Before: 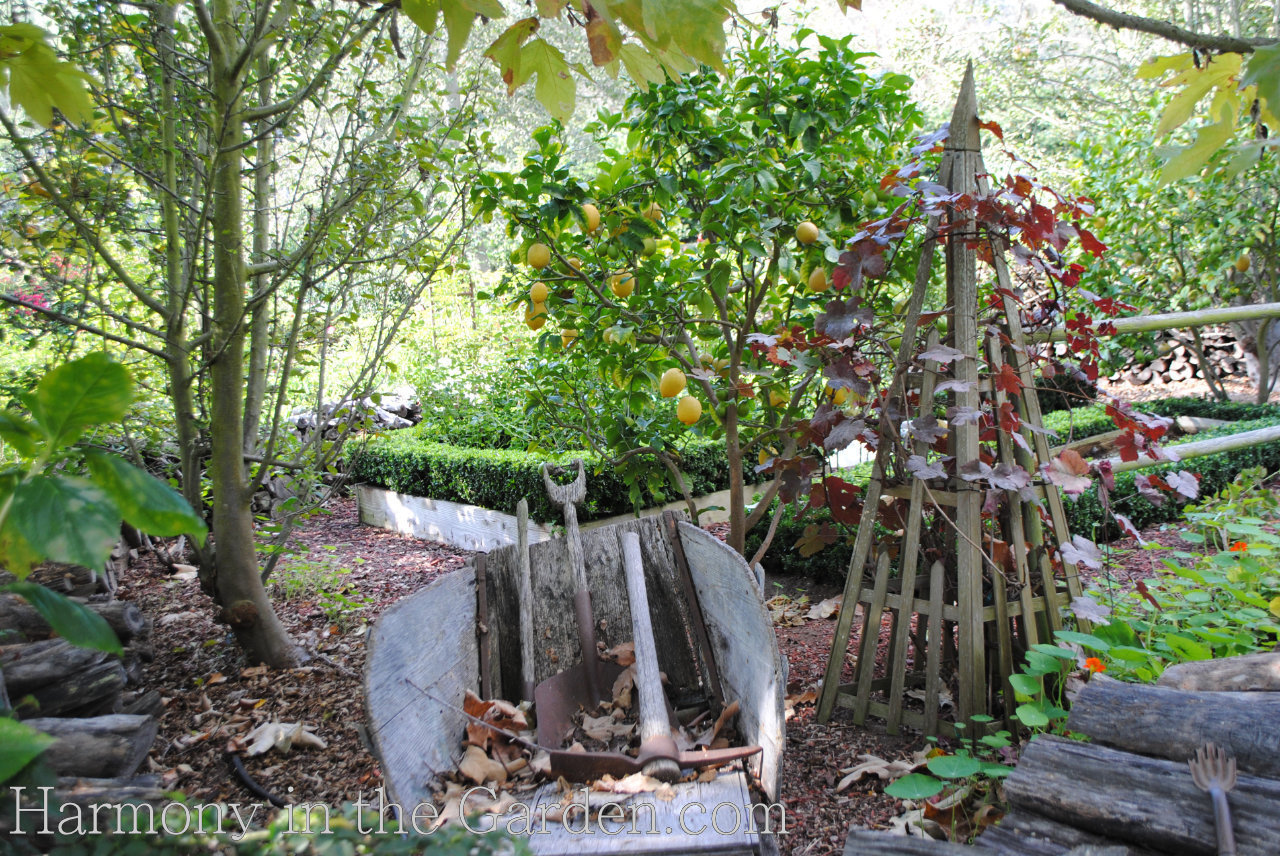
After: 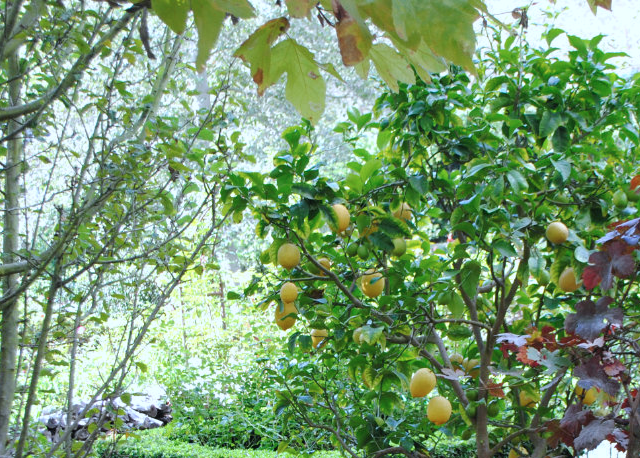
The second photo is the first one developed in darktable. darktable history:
crop: left 19.556%, right 30.401%, bottom 46.458%
color calibration: x 0.37, y 0.377, temperature 4289.93 K
